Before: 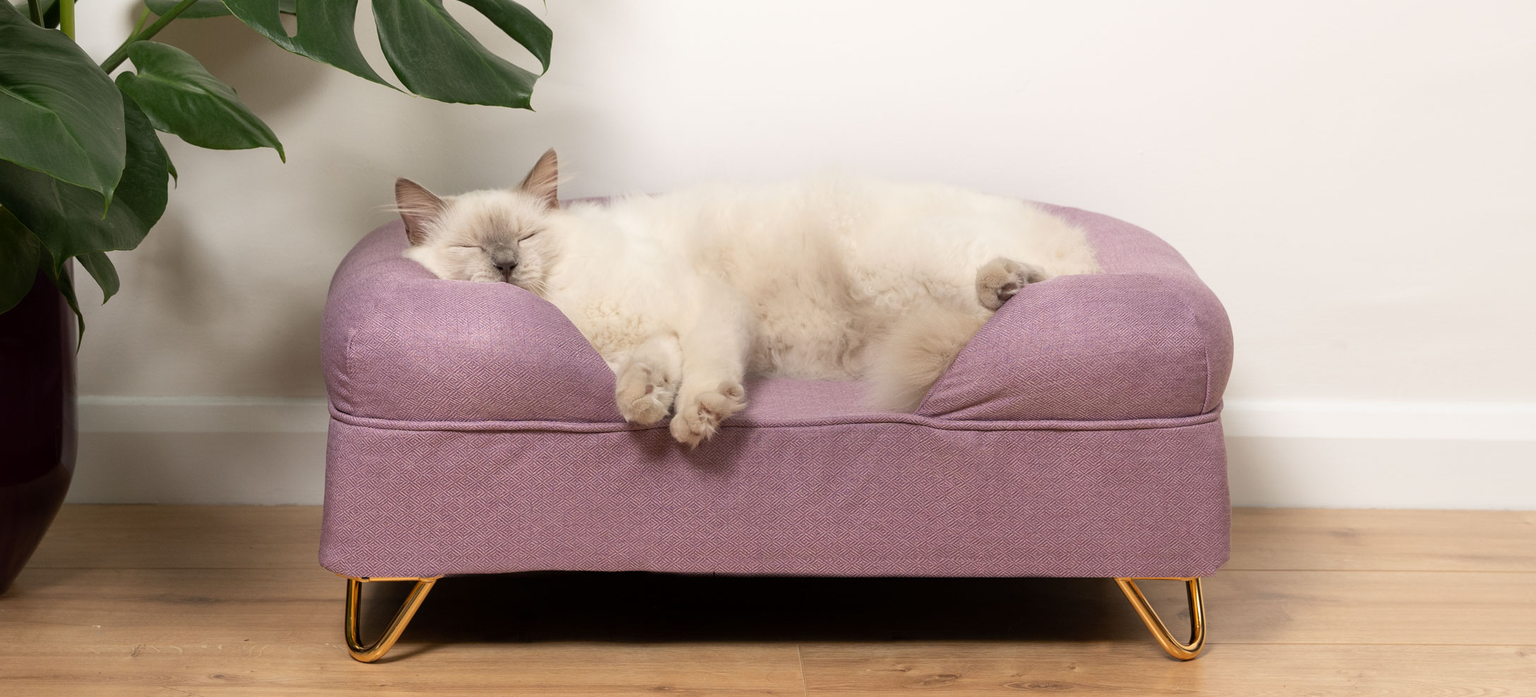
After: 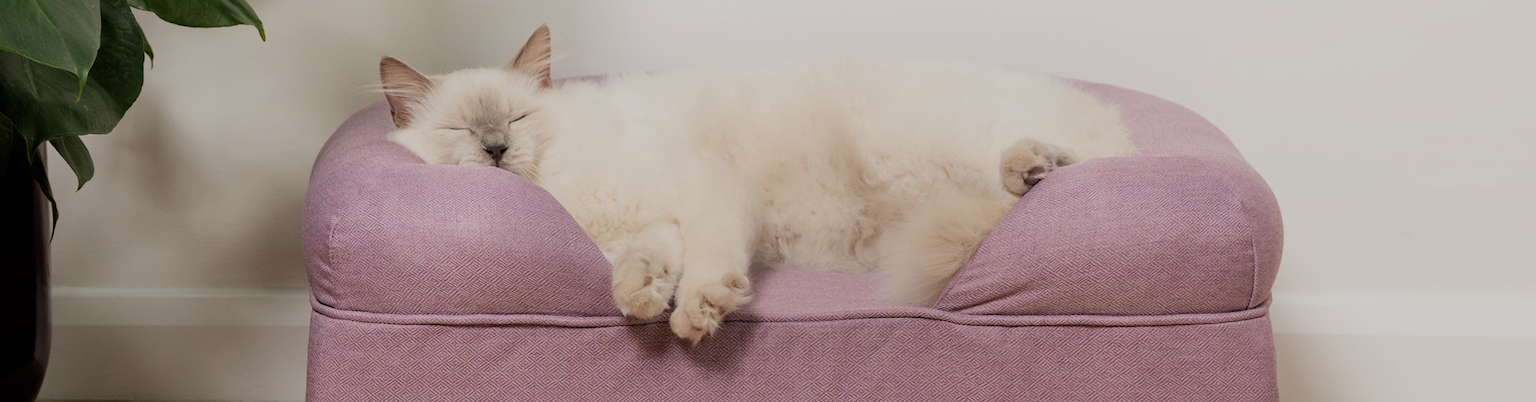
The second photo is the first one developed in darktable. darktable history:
crop: left 1.744%, top 19.225%, right 5.069%, bottom 28.357%
rotate and perspective: lens shift (horizontal) -0.055, automatic cropping off
filmic rgb: black relative exposure -7.15 EV, white relative exposure 5.36 EV, hardness 3.02
